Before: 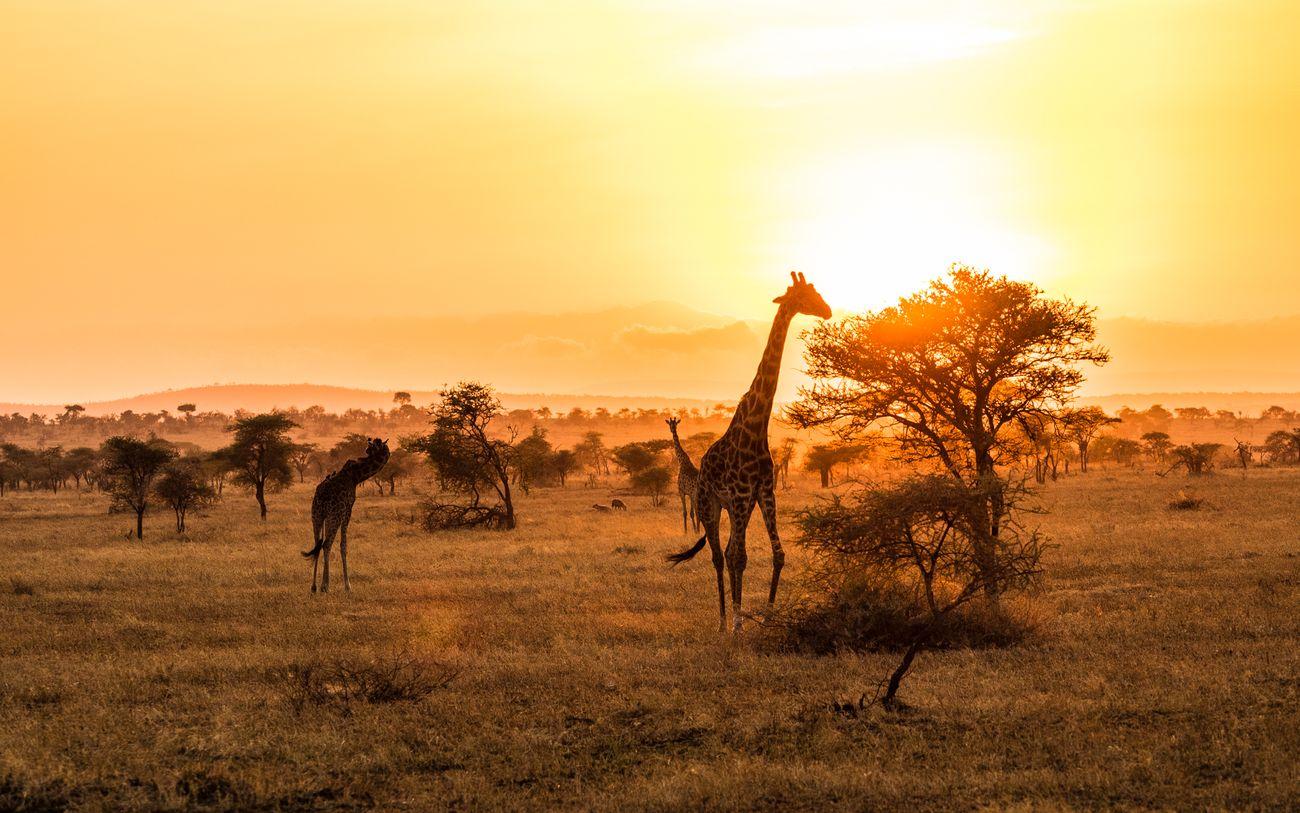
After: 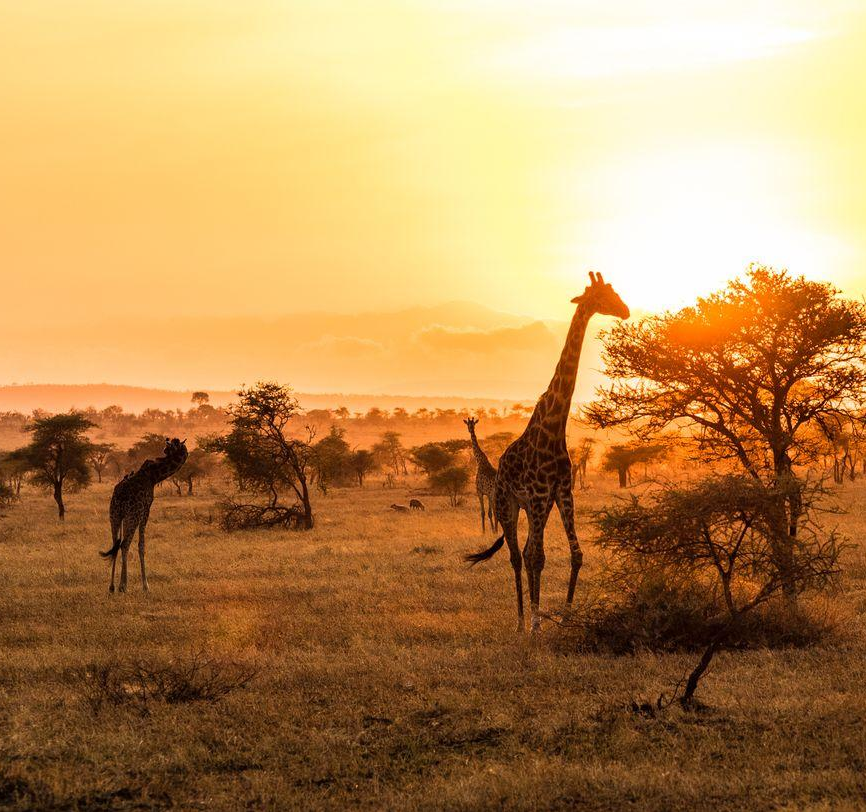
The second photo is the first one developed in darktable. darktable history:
color zones: curves: ch0 [(0, 0.5) (0.143, 0.5) (0.286, 0.5) (0.429, 0.5) (0.571, 0.5) (0.714, 0.476) (0.857, 0.5) (1, 0.5)]; ch2 [(0, 0.5) (0.143, 0.5) (0.286, 0.5) (0.429, 0.5) (0.571, 0.5) (0.714, 0.487) (0.857, 0.5) (1, 0.5)]
crop and rotate: left 15.539%, right 17.783%
